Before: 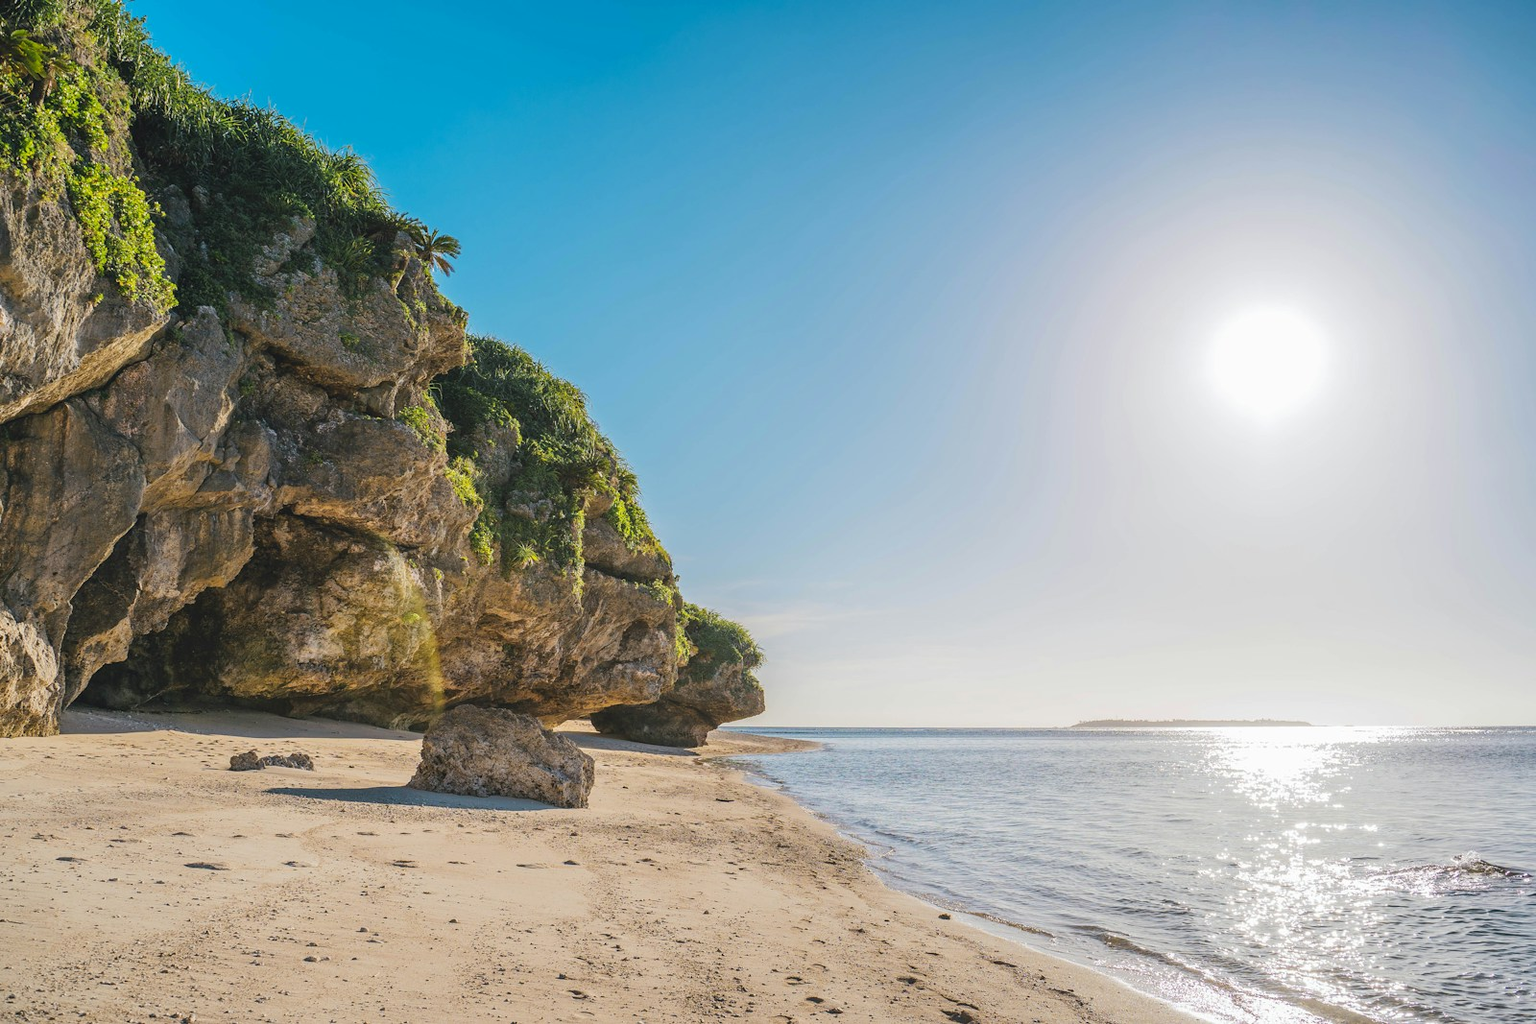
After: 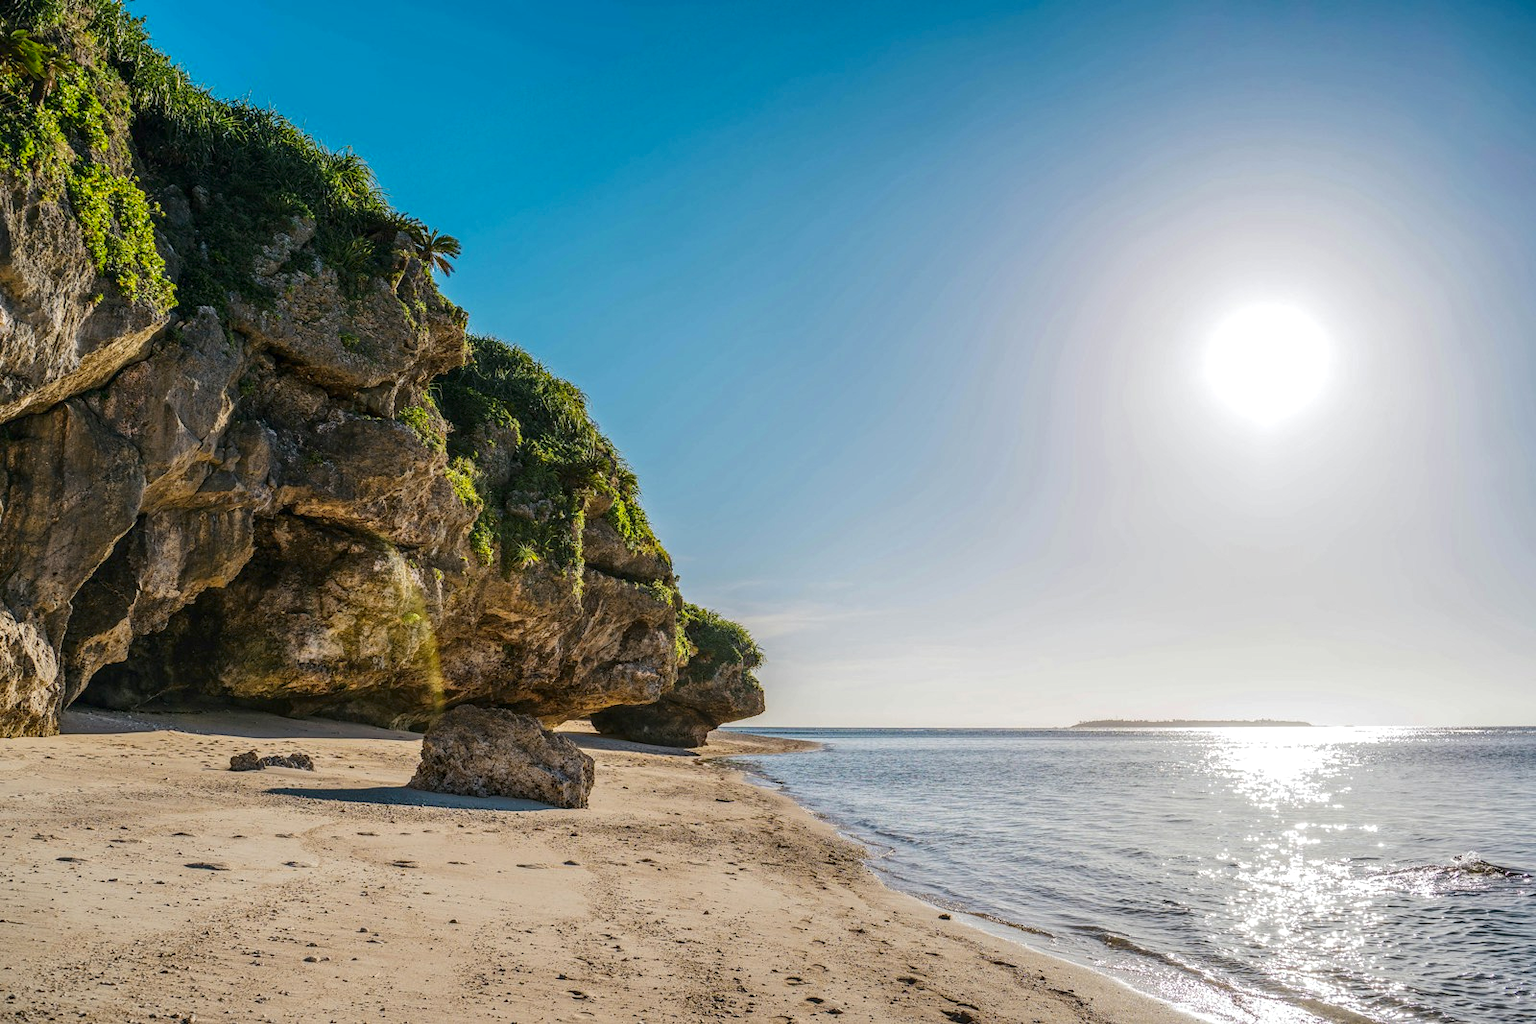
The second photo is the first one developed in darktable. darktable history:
local contrast: on, module defaults
contrast brightness saturation: contrast 0.068, brightness -0.134, saturation 0.054
